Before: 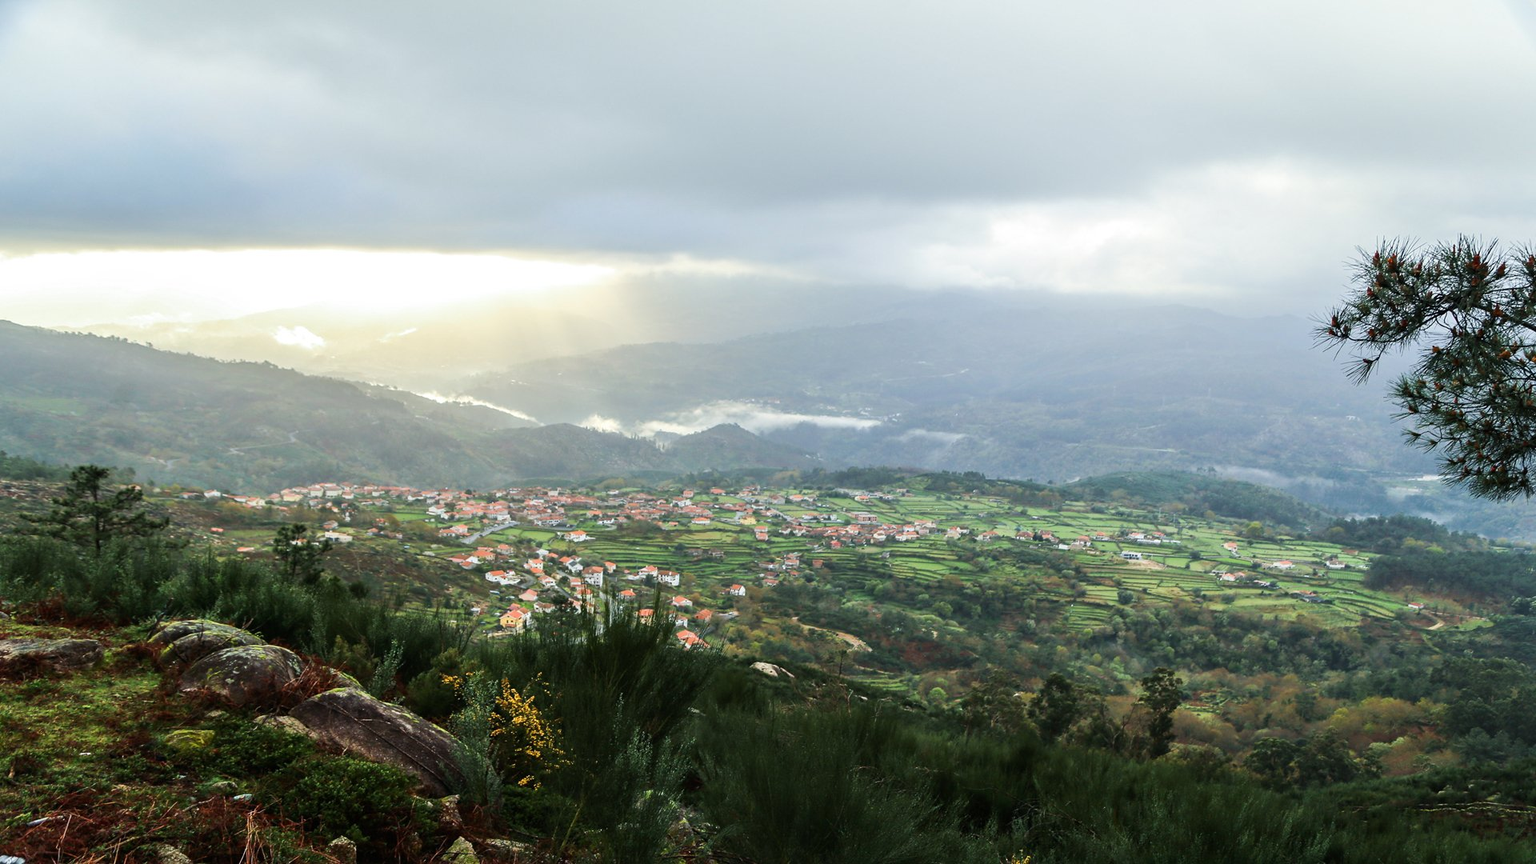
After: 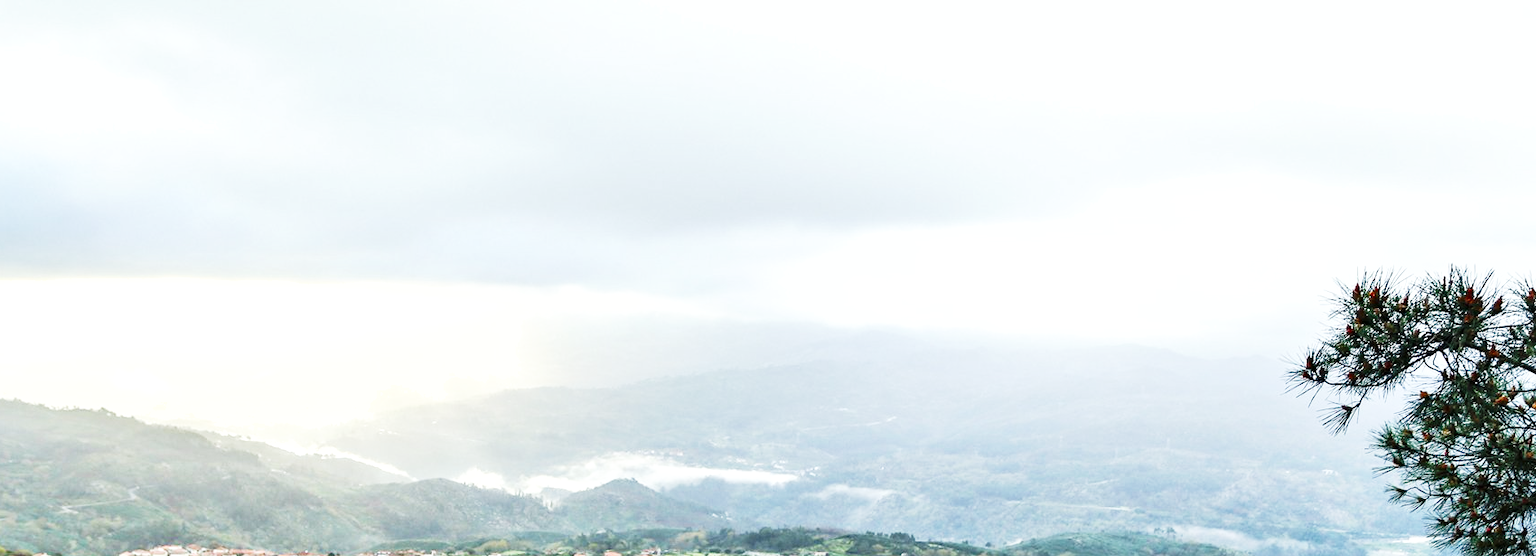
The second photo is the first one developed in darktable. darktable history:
exposure: black level correction 0.001, exposure 0.499 EV, compensate exposure bias true, compensate highlight preservation false
shadows and highlights: soften with gaussian
base curve: curves: ch0 [(0, 0) (0.028, 0.03) (0.121, 0.232) (0.46, 0.748) (0.859, 0.968) (1, 1)], preserve colors none
crop and rotate: left 11.411%, bottom 42.914%
